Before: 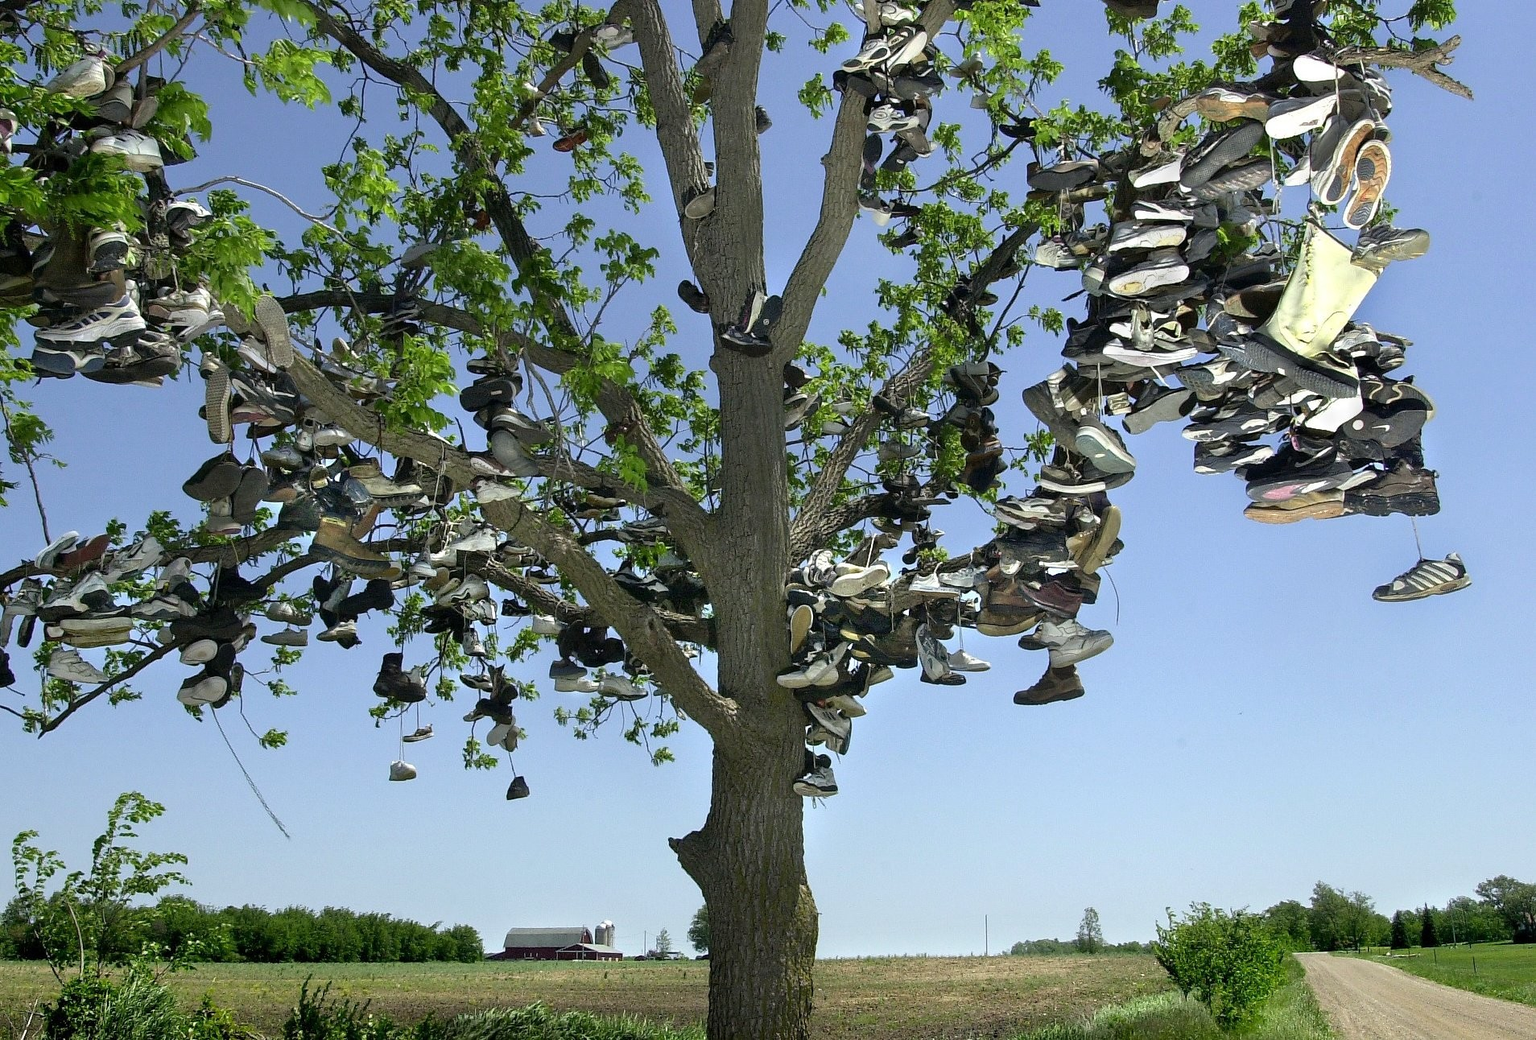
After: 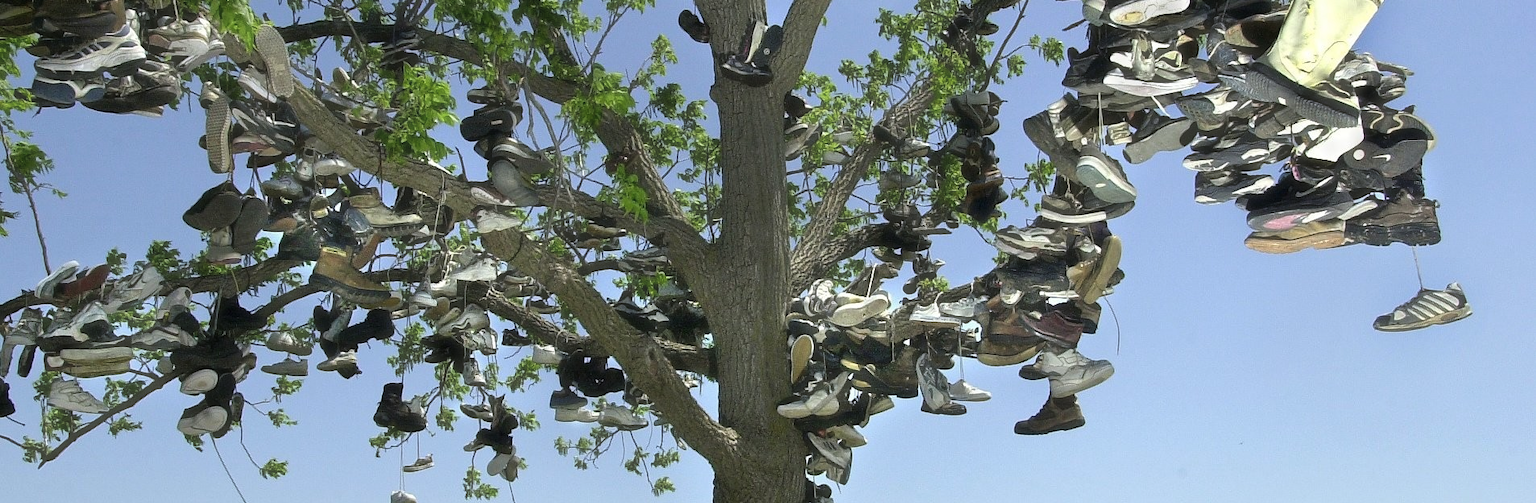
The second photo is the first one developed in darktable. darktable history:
haze removal: strength -0.1, adaptive false
crop and rotate: top 26.056%, bottom 25.543%
